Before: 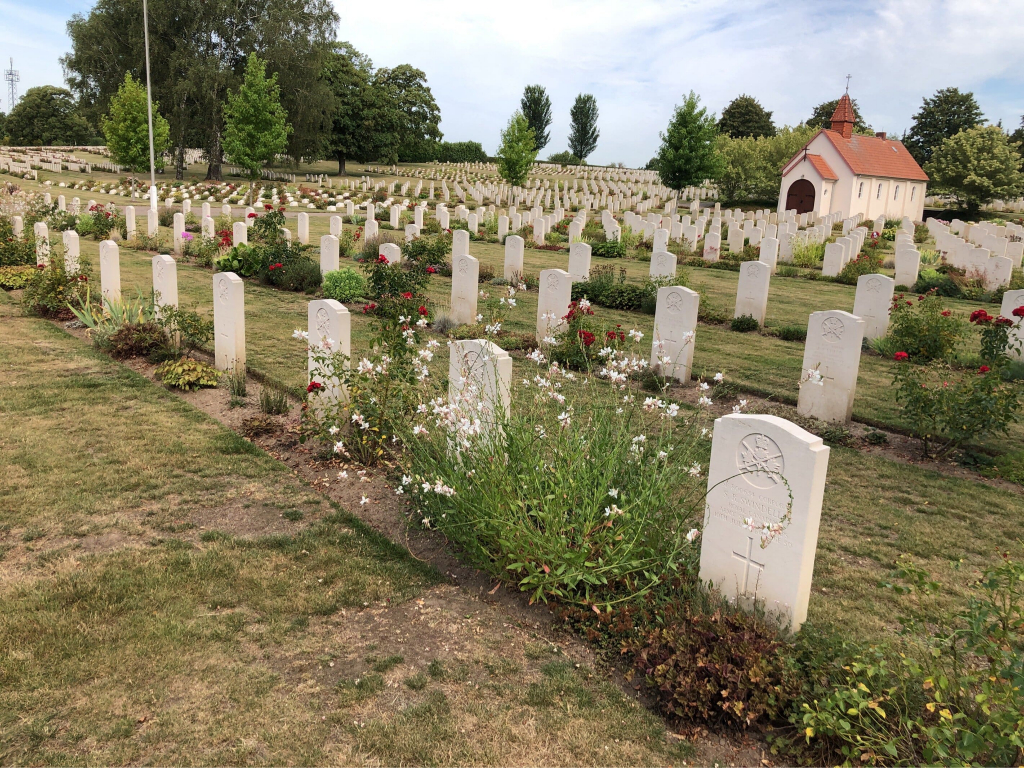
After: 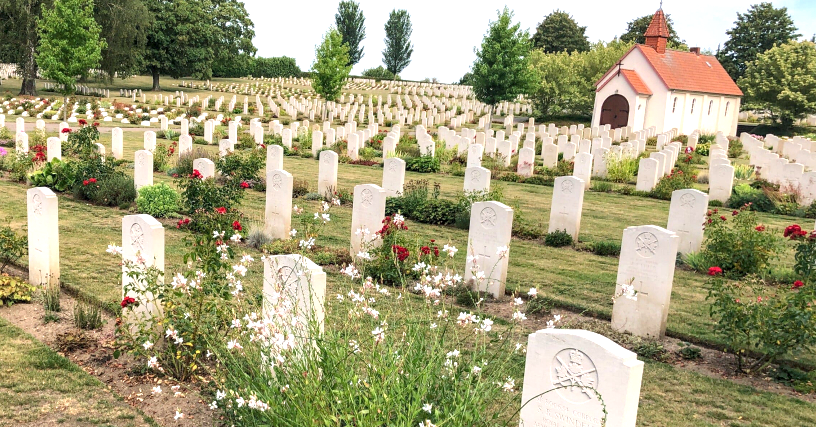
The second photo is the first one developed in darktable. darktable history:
sharpen: radius 5.274, amount 0.31, threshold 26.166
exposure: black level correction 0, exposure 0.691 EV, compensate highlight preservation false
color balance rgb: power › chroma 0.496%, power › hue 214.92°, perceptual saturation grading › global saturation 0.263%, perceptual brilliance grading › mid-tones 9.934%, perceptual brilliance grading › shadows 14.467%, global vibrance 15.85%, saturation formula JzAzBz (2021)
local contrast: on, module defaults
crop: left 18.254%, top 11.072%, right 2.027%, bottom 33.202%
